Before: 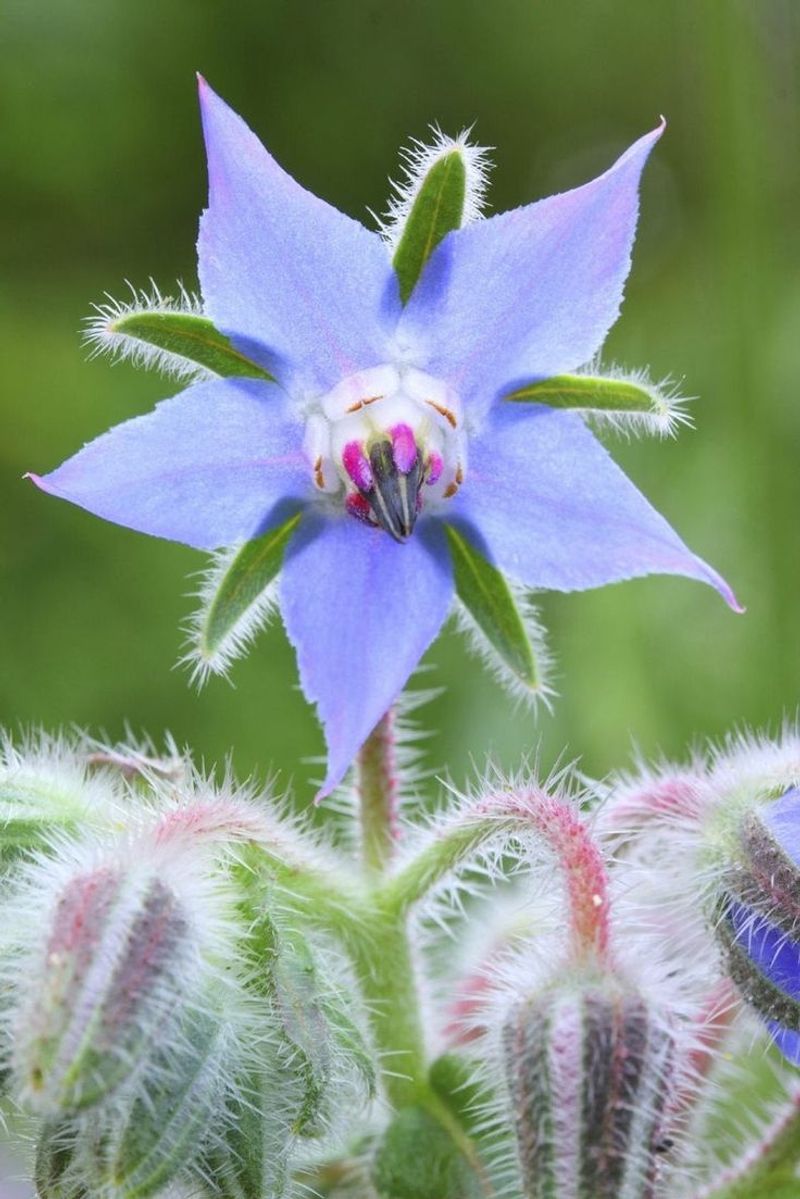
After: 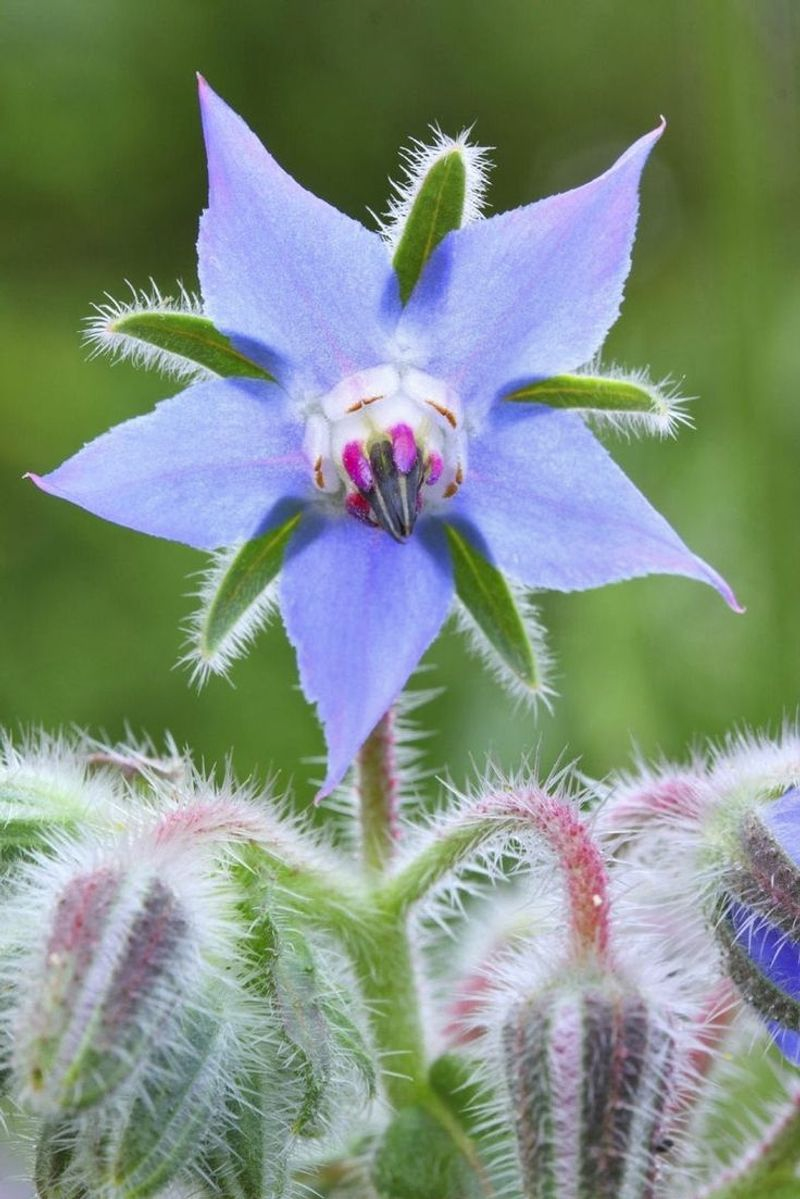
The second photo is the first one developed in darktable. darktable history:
shadows and highlights: shadows 59.07, soften with gaussian
